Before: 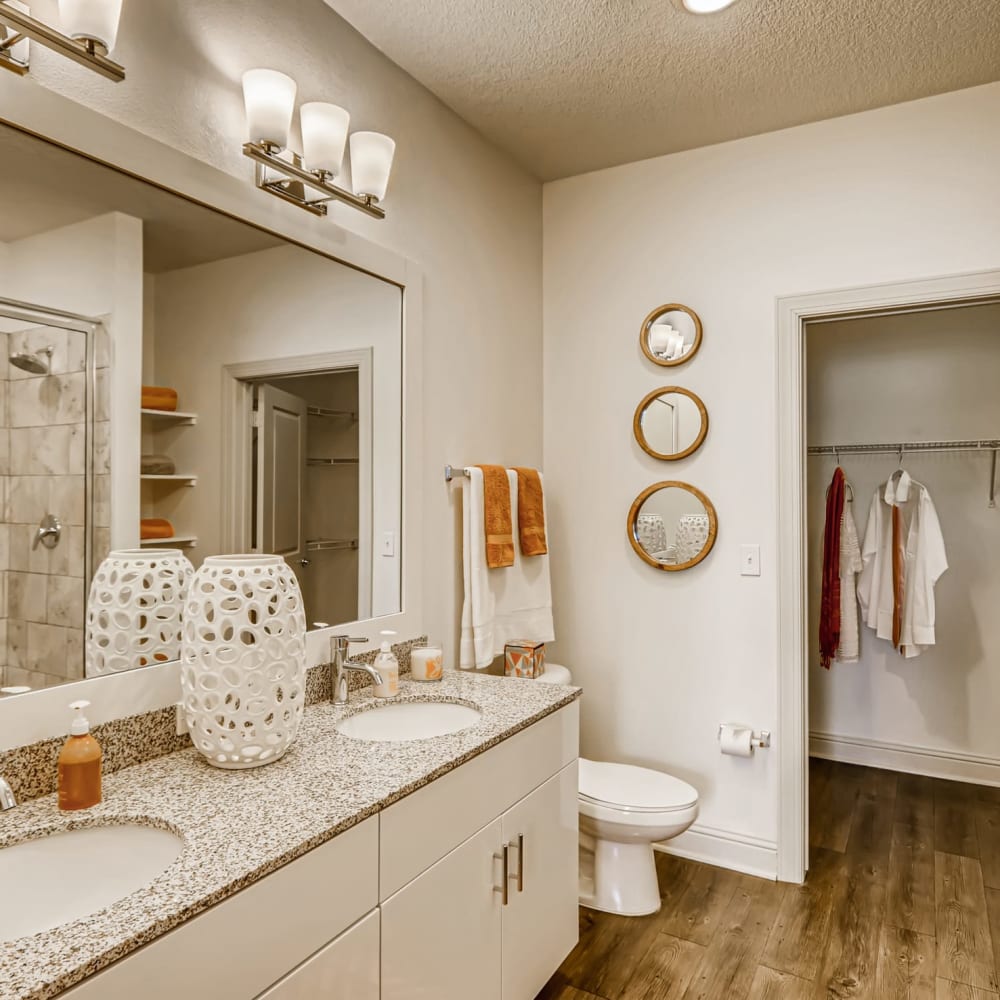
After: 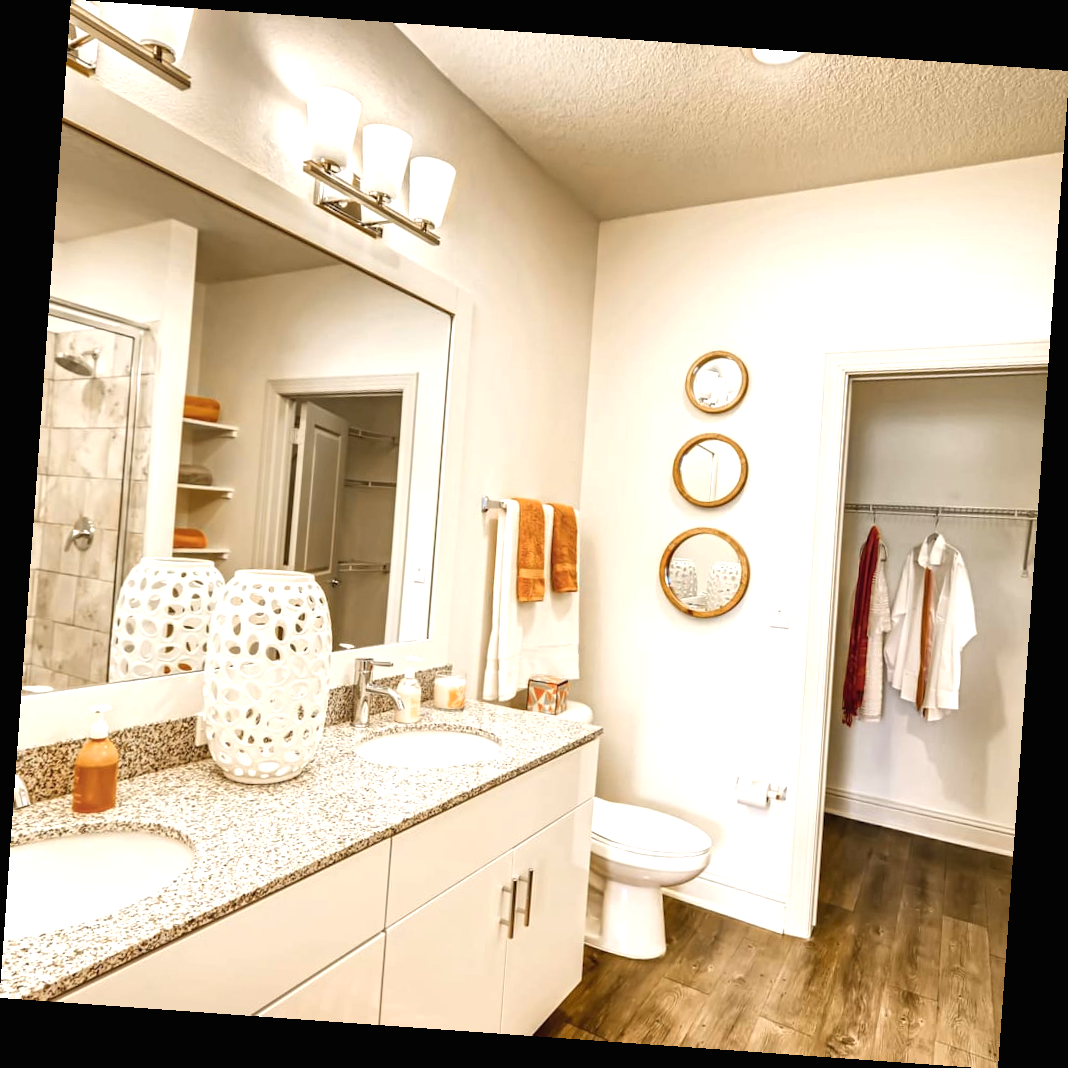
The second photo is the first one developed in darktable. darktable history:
exposure: black level correction -0.001, exposure 0.9 EV, compensate exposure bias true, compensate highlight preservation false
rotate and perspective: rotation 4.1°, automatic cropping off
